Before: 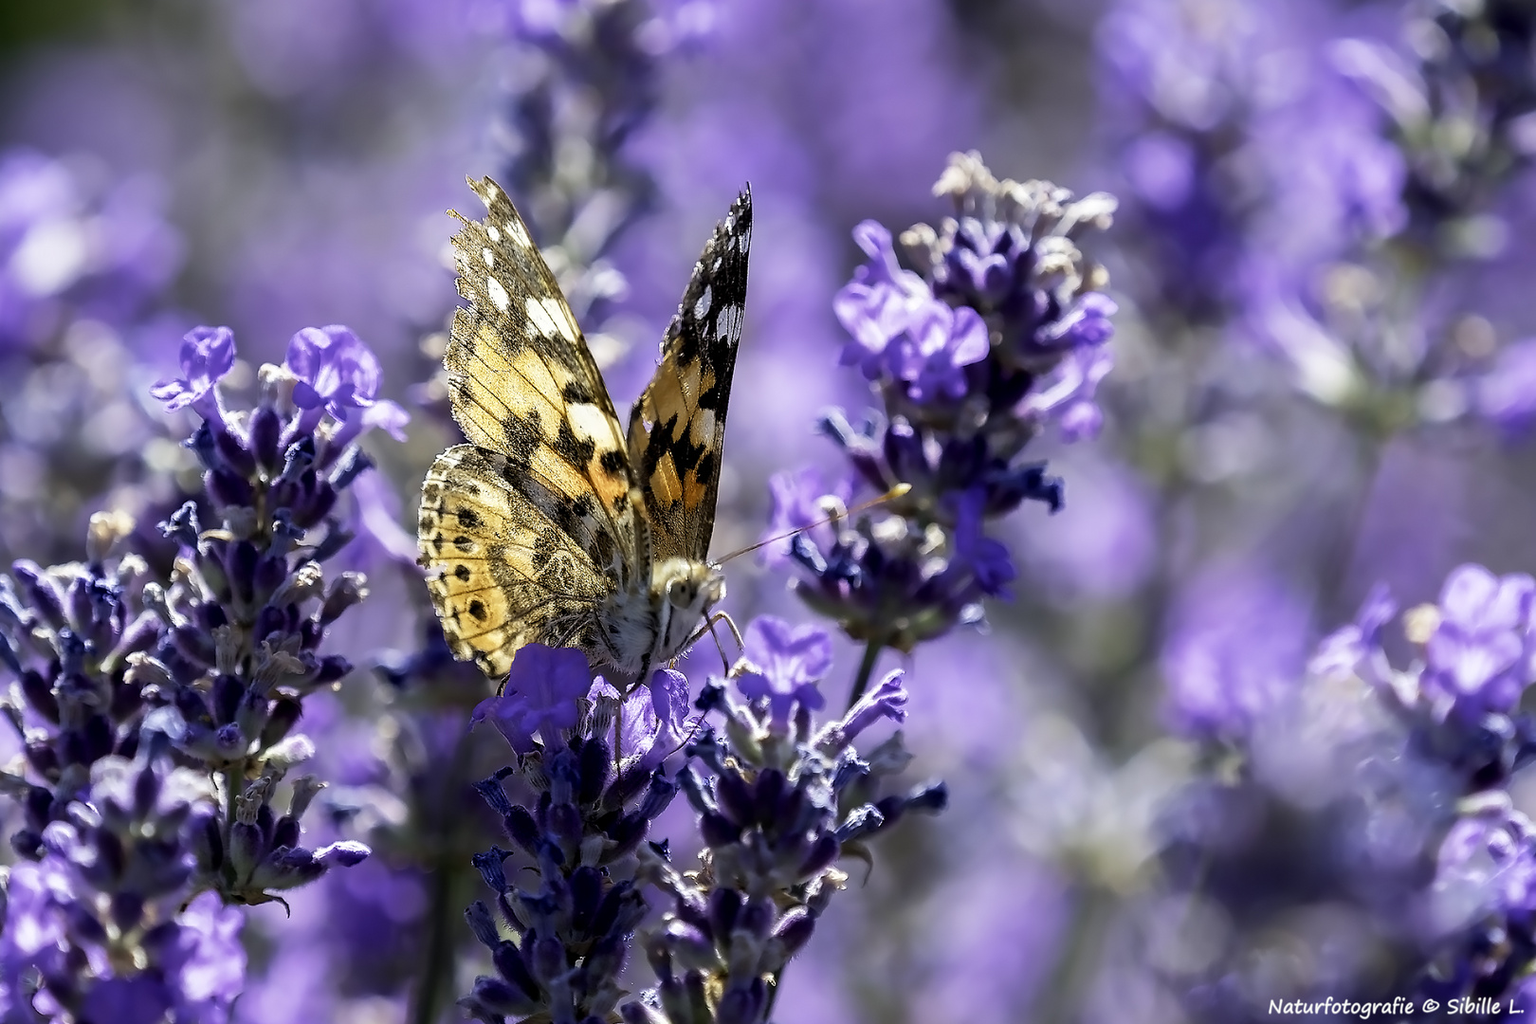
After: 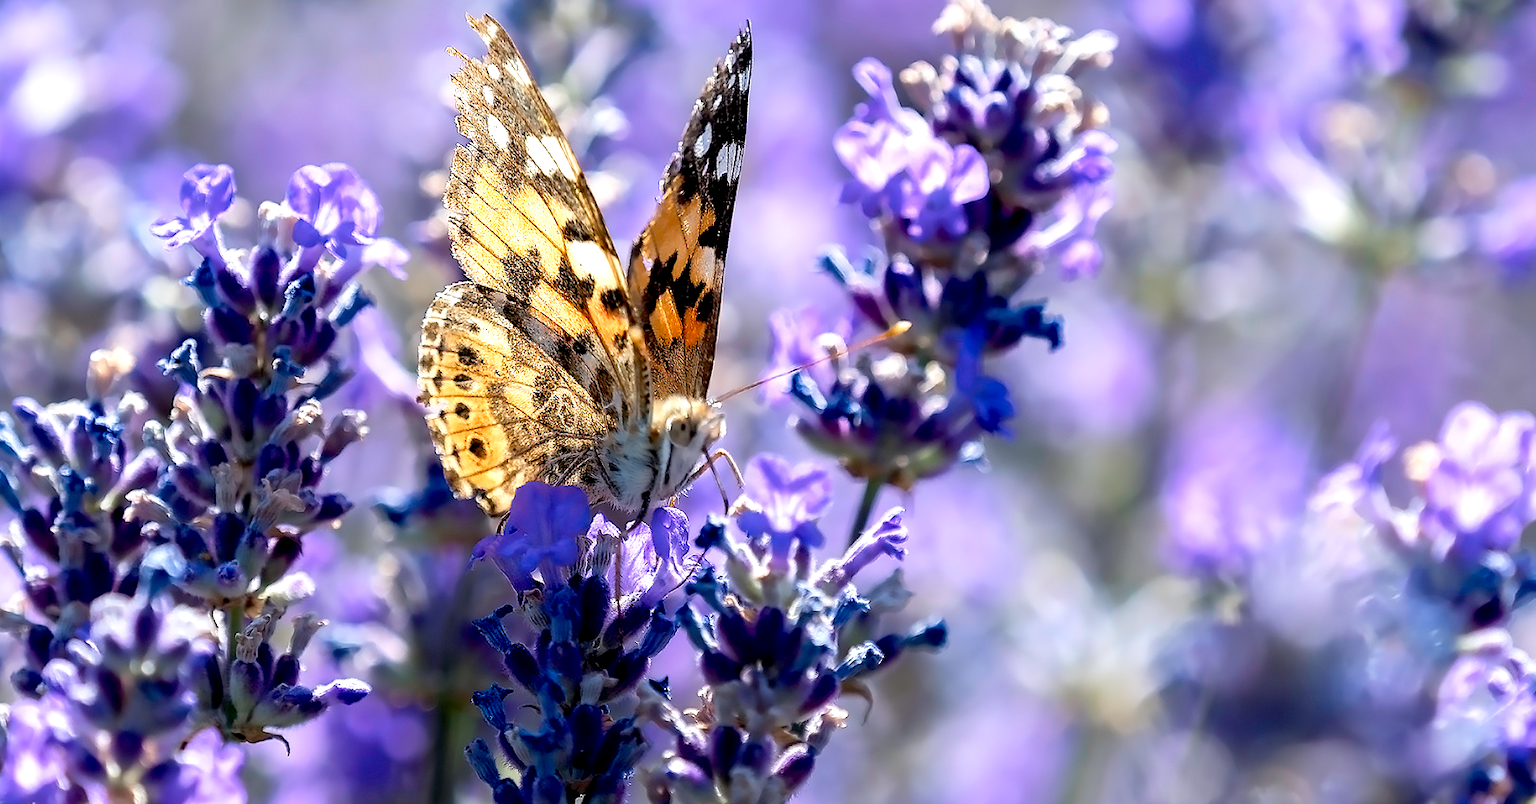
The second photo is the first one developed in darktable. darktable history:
crop and rotate: top 15.904%, bottom 5.534%
exposure: black level correction 0.003, exposure 0.387 EV, compensate exposure bias true, compensate highlight preservation false
contrast equalizer: octaves 7, y [[0.6 ×6], [0.55 ×6], [0 ×6], [0 ×6], [0 ×6]], mix -0.108
